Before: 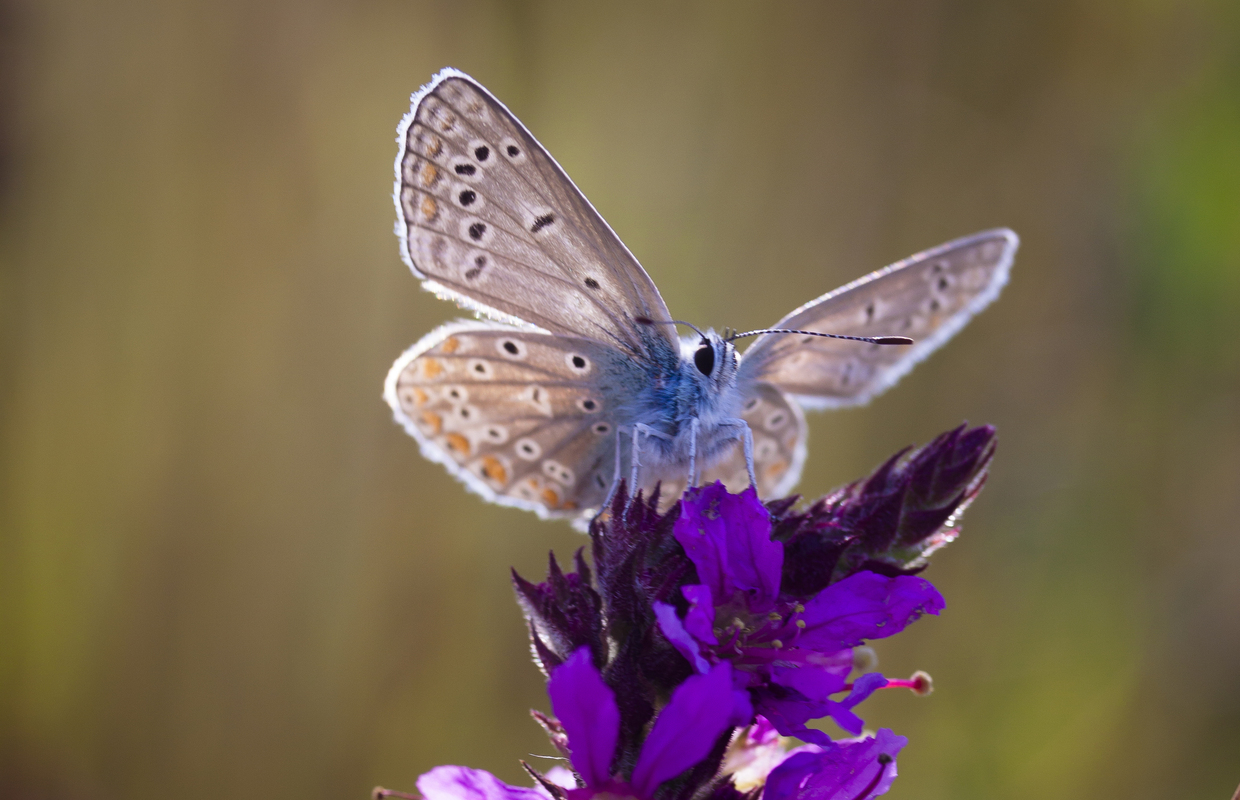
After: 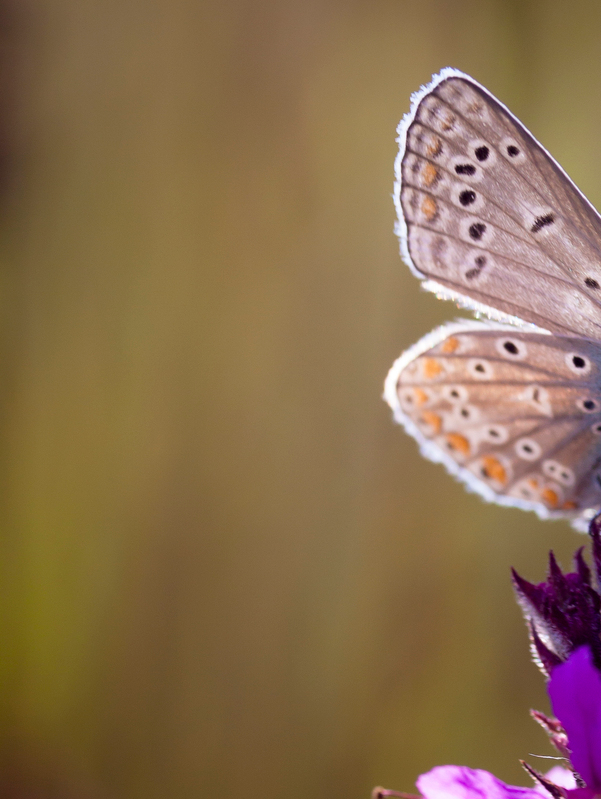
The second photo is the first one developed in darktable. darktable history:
exposure: black level correction 0.005, exposure 0.001 EV, compensate exposure bias true, compensate highlight preservation false
crop and rotate: left 0.024%, top 0%, right 51.499%
